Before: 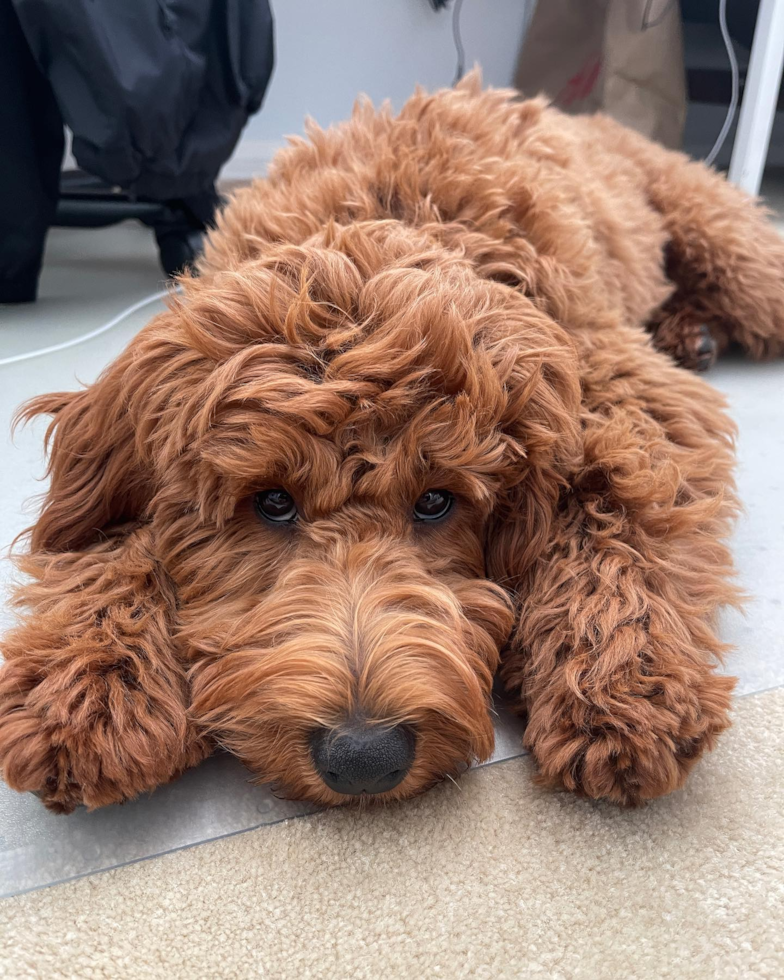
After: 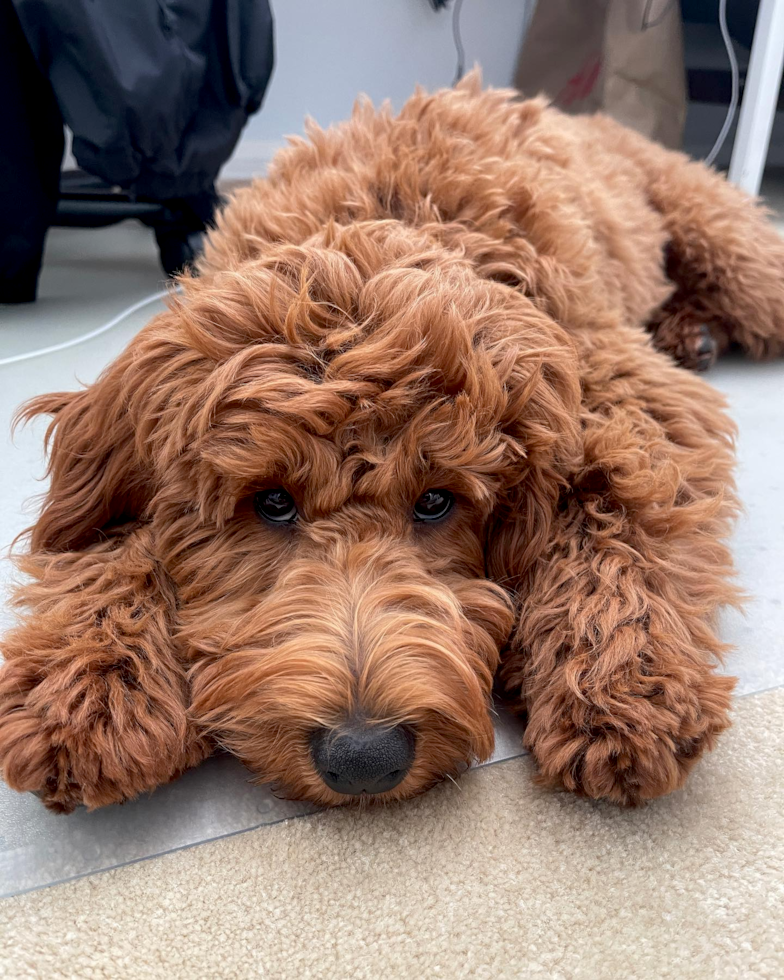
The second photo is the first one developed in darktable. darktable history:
exposure: black level correction 0.007, compensate exposure bias true, compensate highlight preservation false
